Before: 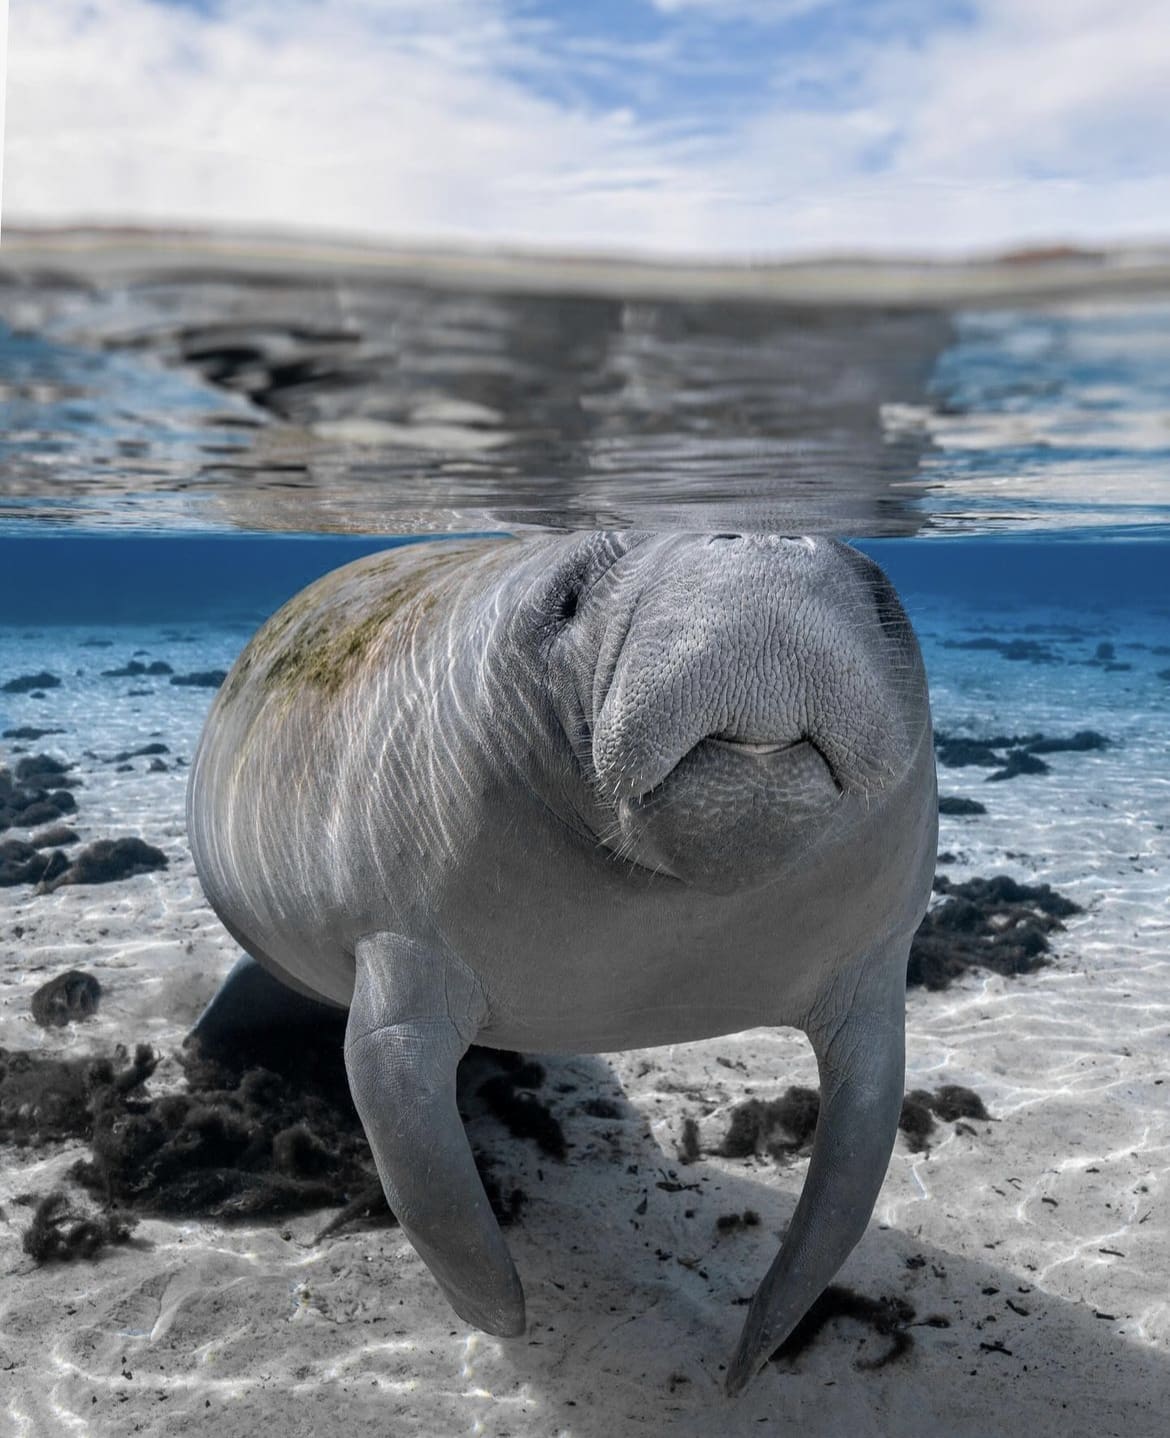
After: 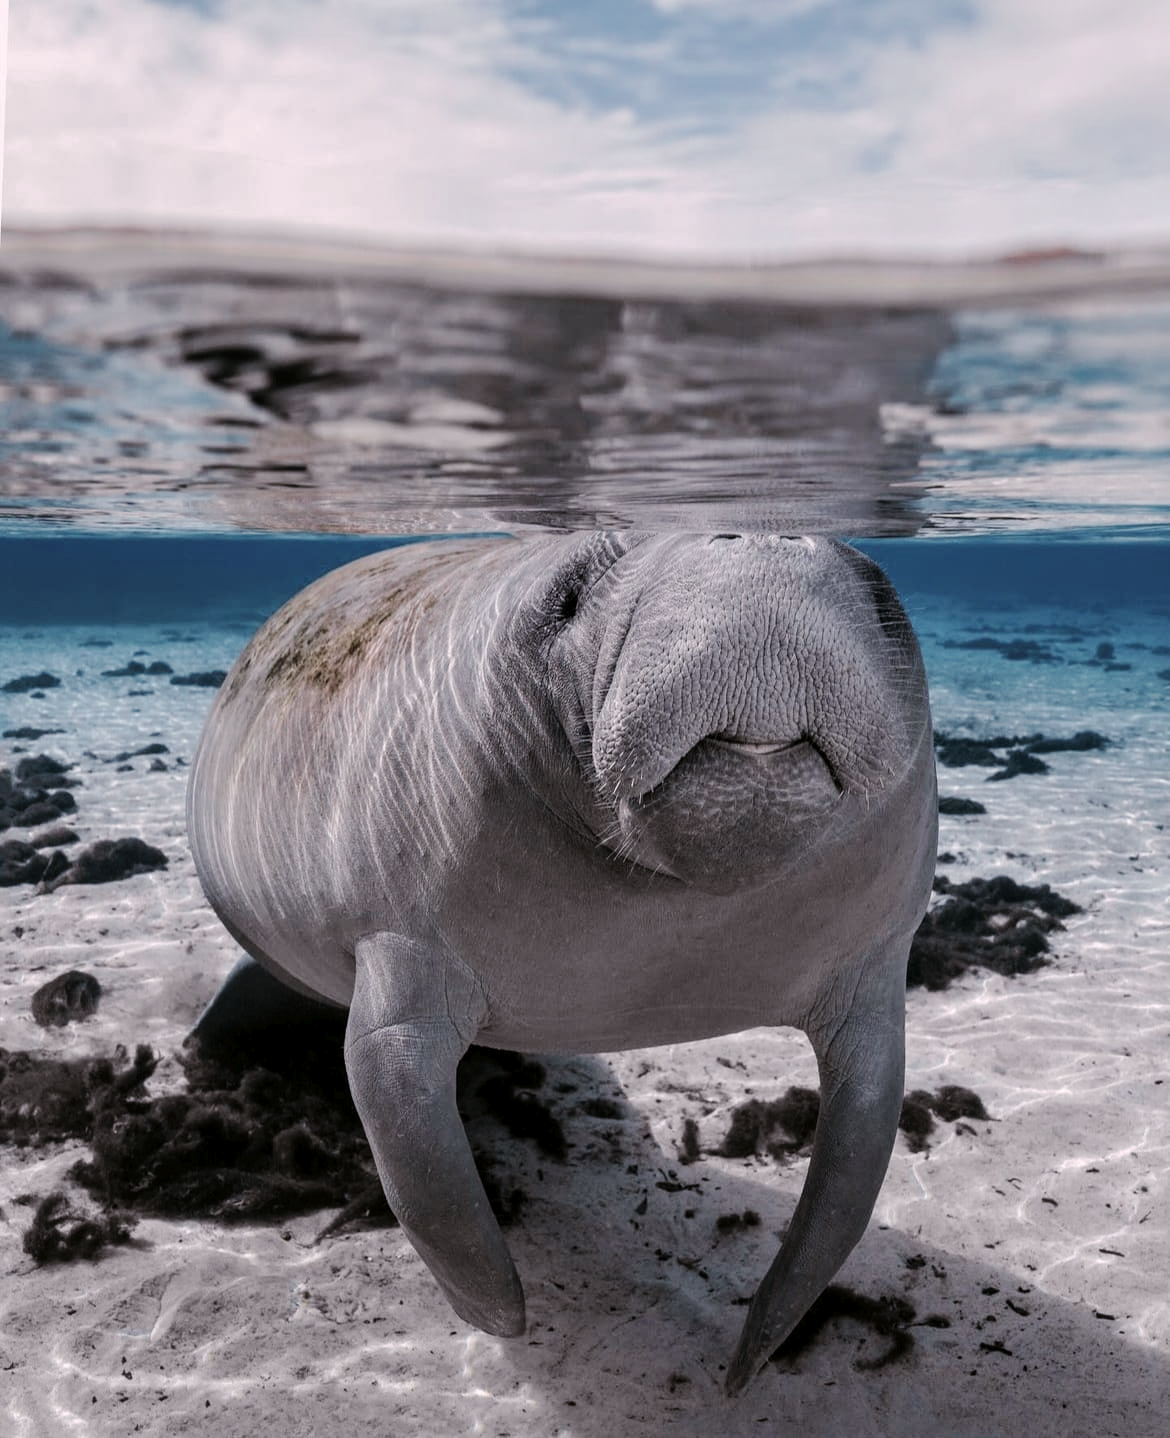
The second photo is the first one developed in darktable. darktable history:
tone curve: curves: ch0 [(0, 0) (0.003, 0.012) (0.011, 0.014) (0.025, 0.02) (0.044, 0.034) (0.069, 0.047) (0.1, 0.063) (0.136, 0.086) (0.177, 0.131) (0.224, 0.183) (0.277, 0.243) (0.335, 0.317) (0.399, 0.403) (0.468, 0.488) (0.543, 0.573) (0.623, 0.649) (0.709, 0.718) (0.801, 0.795) (0.898, 0.872) (1, 1)], preserve colors none
color look up table: target L [95.05, 93.72, 89.51, 91.18, 88.12, 77.58, 73.05, 62.15, 62.19, 50.66, 44.26, 10.07, 200.55, 89.78, 79.38, 66.43, 68.06, 58.24, 53.7, 51.26, 49.56, 53.99, 37.7, 33.85, 30, 30.27, 10.92, 78.48, 78.76, 75.83, 61.4, 58.38, 51, 48.87, 48.32, 43.87, 33.73, 37.89, 32.74, 33.69, 27.31, 17.66, 7.488, 1.573, 94.15, 81.93, 60.96, 57.95, 33.29], target a [-9.823, -13.65, -35.57, -38.4, 3.082, -19.88, -42.92, -0.33, -5.119, -29.19, -25.96, -8.958, 0, 7.161, 20.05, 44.11, 22.1, 61.83, 63.41, 71.52, 71.78, 20.85, 9.281, 14.43, 41.82, 41.44, 27.73, 20.1, 16.27, 33.53, 57.56, -6.823, 76.15, 71.27, 41.81, -6.101, 48.13, 31.04, 20.51, 46.95, 2.6, 30.46, 18.98, 8.845, -15.63, -34.03, -4.68, -21.44, -10.47], target b [10.27, 33.95, 17.14, -1.533, 2.316, 14.03, 30.66, 35.06, 11.42, -0.217, 17.85, 6.088, 0, 18.73, 41.46, 21.49, 9.938, 8.491, 42.68, 55.03, 34.93, 30.74, 1.13, 20.81, 28.3, 38.06, 14.36, -12.32, -2.097, -1.774, -13.02, -29.8, -13.37, 1.902, -32.1, -41.92, -24.51, 0.109, -18.86, 4.245, -30.05, -51.97, -32.19, -1.602, -4.221, -14.97, -14.83, -9.188, -15.37], num patches 49
